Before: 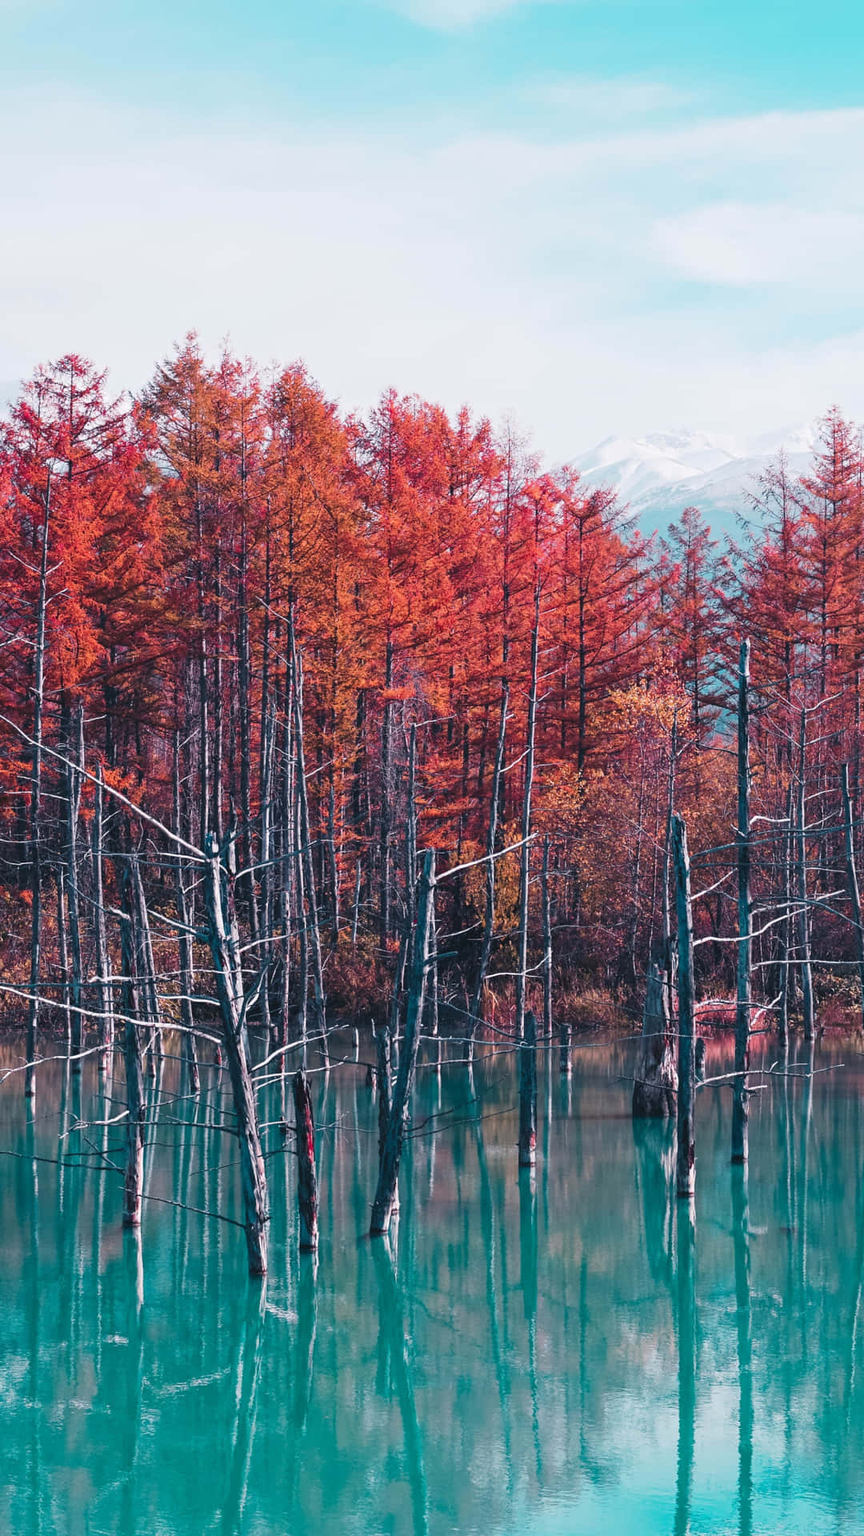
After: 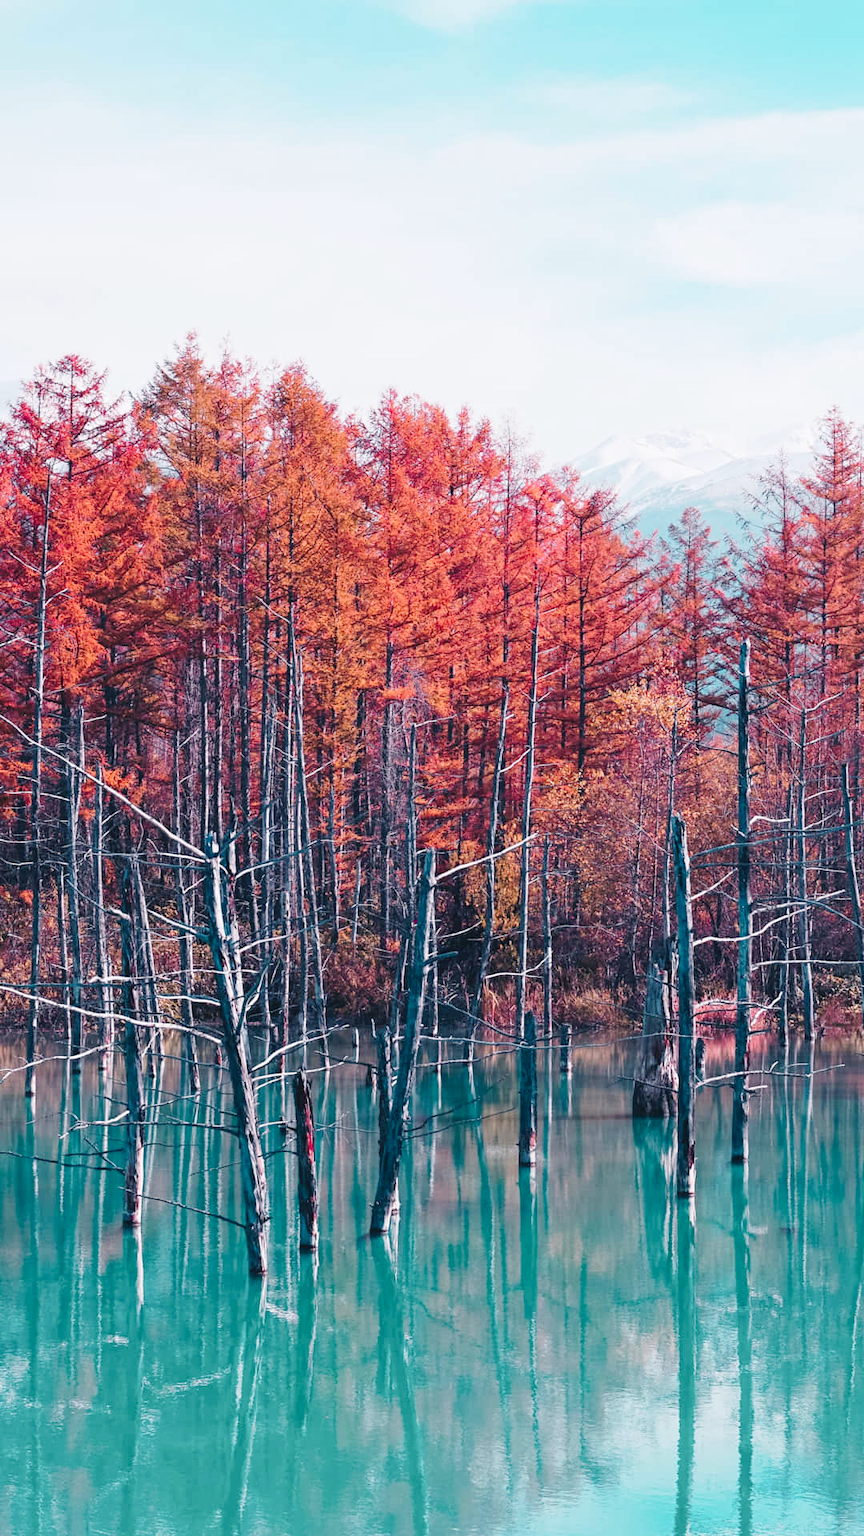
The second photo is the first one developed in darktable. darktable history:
tone curve: curves: ch0 [(0, 0) (0.051, 0.047) (0.102, 0.099) (0.228, 0.275) (0.432, 0.535) (0.695, 0.778) (0.908, 0.946) (1, 1)]; ch1 [(0, 0) (0.339, 0.298) (0.402, 0.363) (0.453, 0.413) (0.485, 0.469) (0.494, 0.493) (0.504, 0.501) (0.525, 0.534) (0.563, 0.595) (0.597, 0.638) (1, 1)]; ch2 [(0, 0) (0.48, 0.48) (0.504, 0.5) (0.539, 0.554) (0.59, 0.63) (0.642, 0.684) (0.824, 0.815) (1, 1)], preserve colors none
